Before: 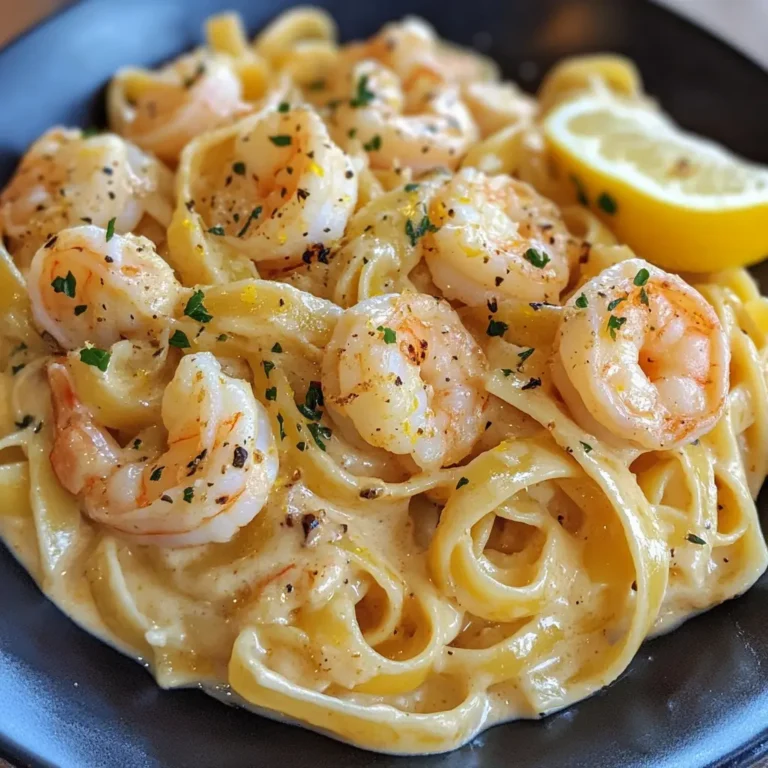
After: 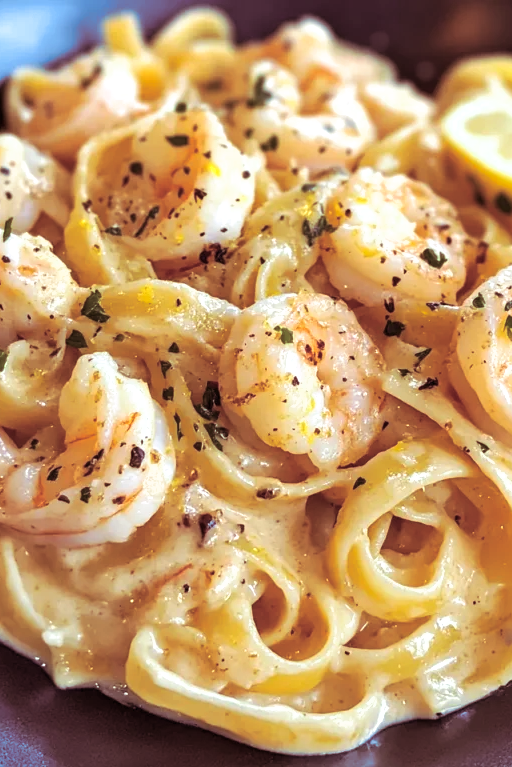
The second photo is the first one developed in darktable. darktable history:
shadows and highlights: shadows 29.61, highlights -30.47, low approximation 0.01, soften with gaussian
exposure: exposure 0.556 EV, compensate highlight preservation false
split-toning: on, module defaults
crop and rotate: left 13.537%, right 19.796%
